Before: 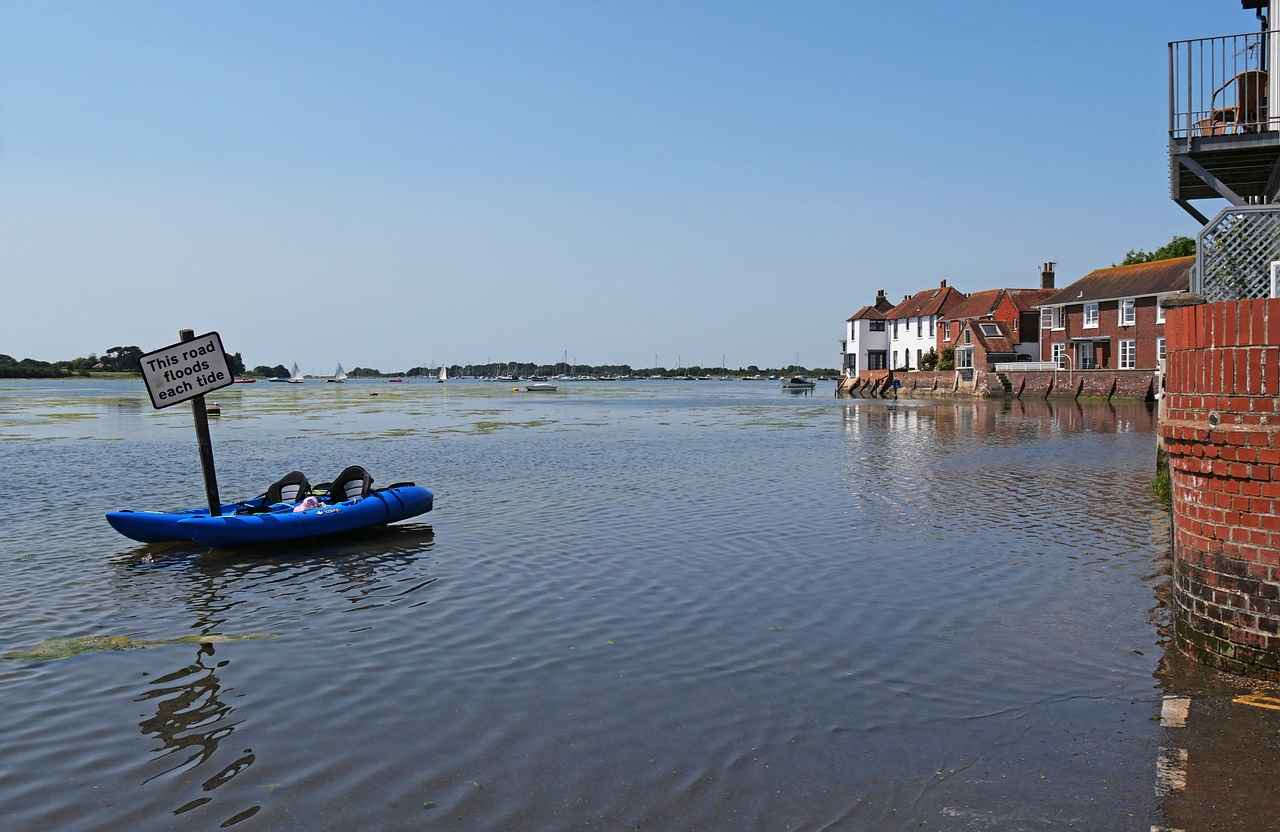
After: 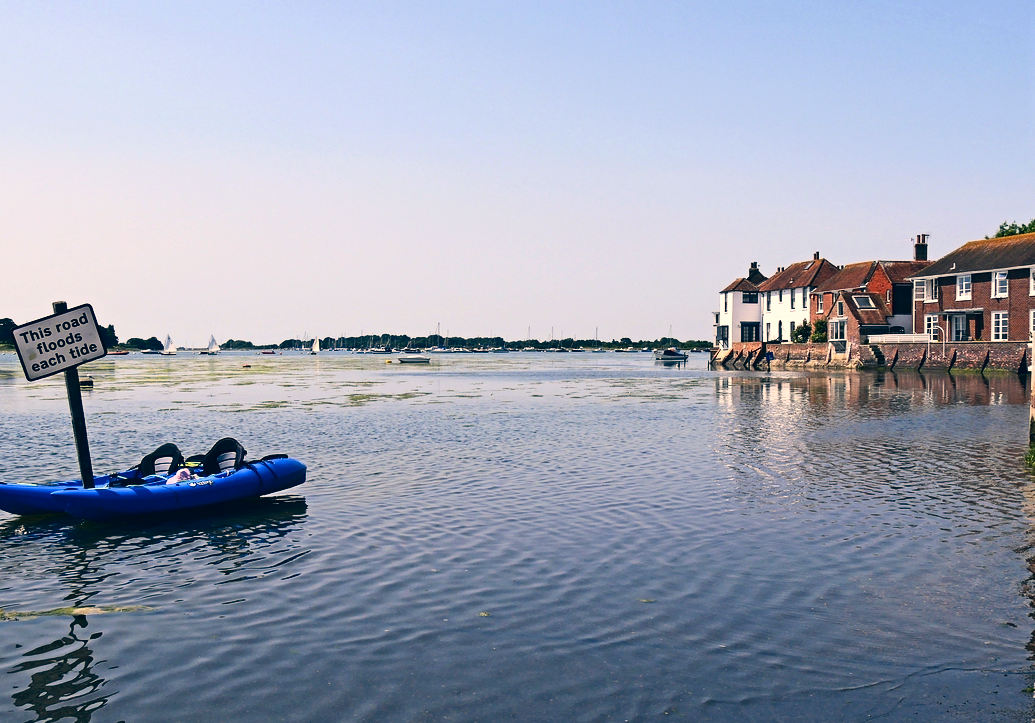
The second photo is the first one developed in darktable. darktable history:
crop: left 9.929%, top 3.475%, right 9.188%, bottom 9.529%
contrast brightness saturation: contrast 0.28
color correction: highlights a* 10.32, highlights b* 14.66, shadows a* -9.59, shadows b* -15.02
tone equalizer: on, module defaults
exposure: exposure 0.3 EV, compensate highlight preservation false
